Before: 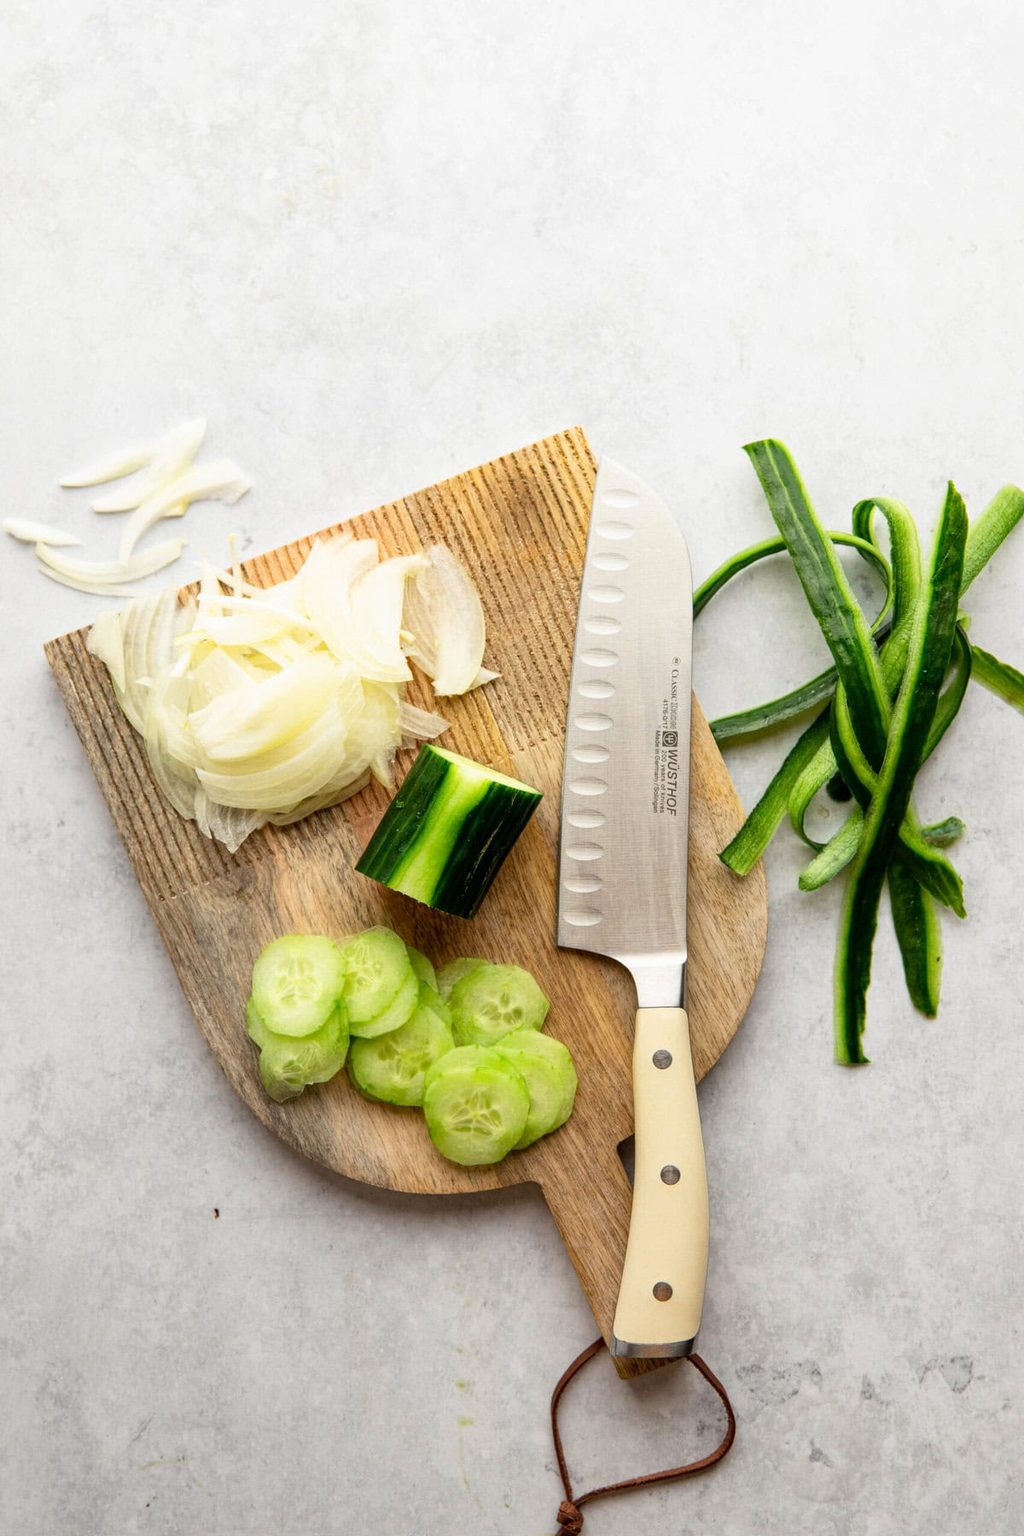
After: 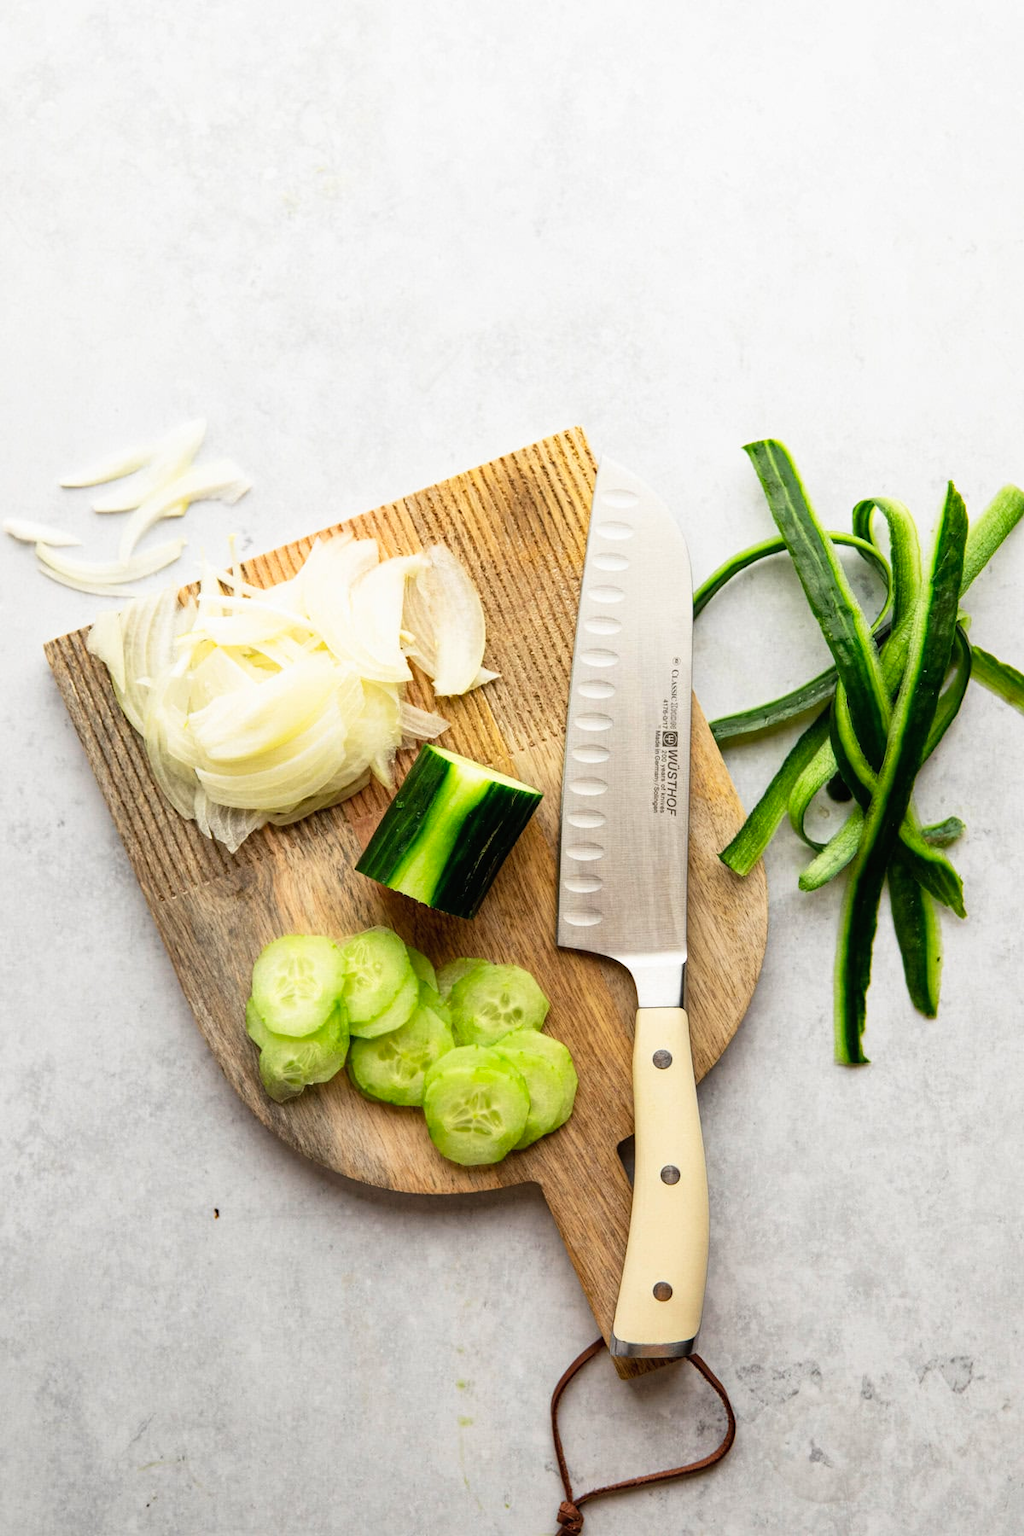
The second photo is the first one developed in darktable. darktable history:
tone curve: curves: ch0 [(0, 0) (0.003, 0.01) (0.011, 0.015) (0.025, 0.023) (0.044, 0.037) (0.069, 0.055) (0.1, 0.08) (0.136, 0.114) (0.177, 0.155) (0.224, 0.201) (0.277, 0.254) (0.335, 0.319) (0.399, 0.387) (0.468, 0.459) (0.543, 0.544) (0.623, 0.634) (0.709, 0.731) (0.801, 0.827) (0.898, 0.921) (1, 1)], preserve colors none
